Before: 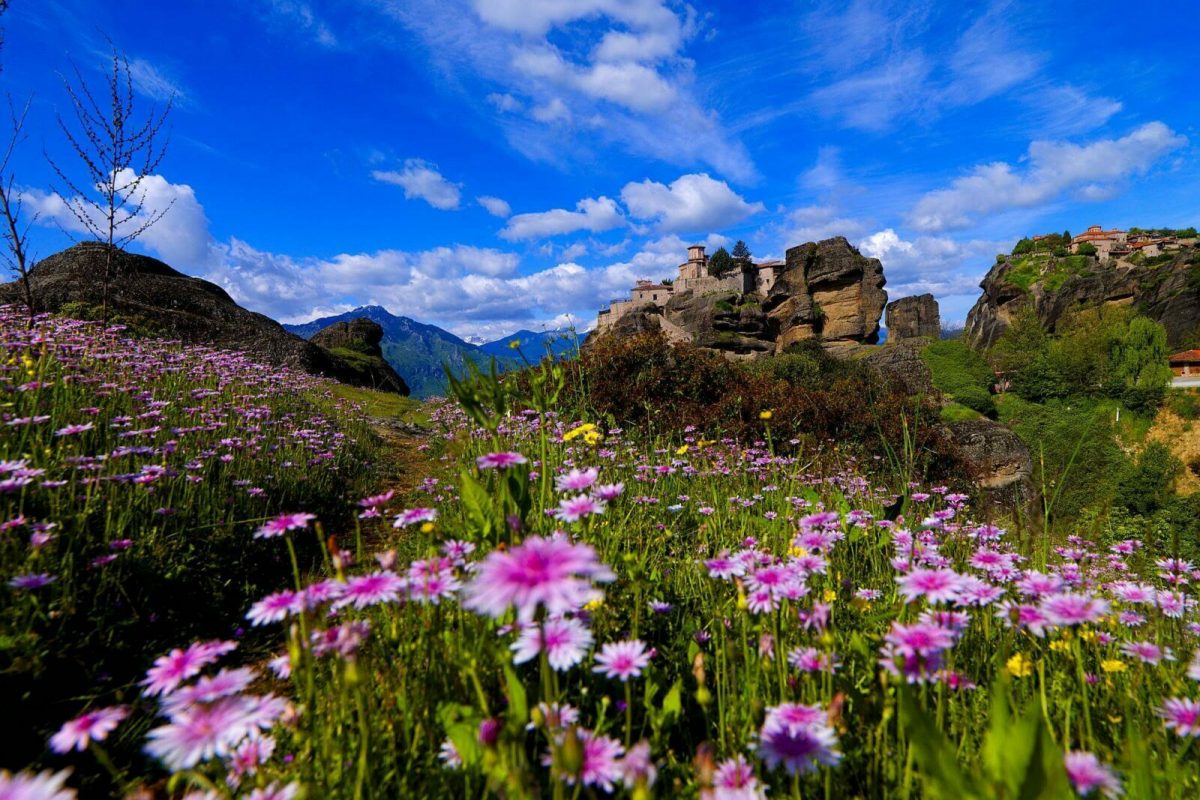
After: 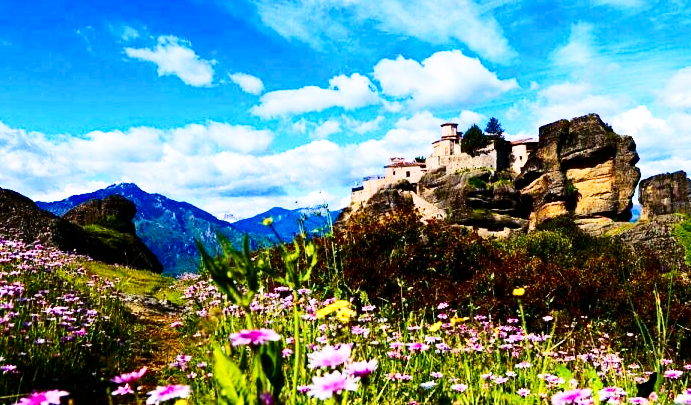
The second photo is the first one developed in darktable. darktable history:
crop: left 20.614%, top 15.392%, right 21.771%, bottom 33.871%
base curve: curves: ch0 [(0, 0) (0.007, 0.004) (0.027, 0.03) (0.046, 0.07) (0.207, 0.54) (0.442, 0.872) (0.673, 0.972) (1, 1)], preserve colors none
haze removal: adaptive false
contrast brightness saturation: contrast 0.274
